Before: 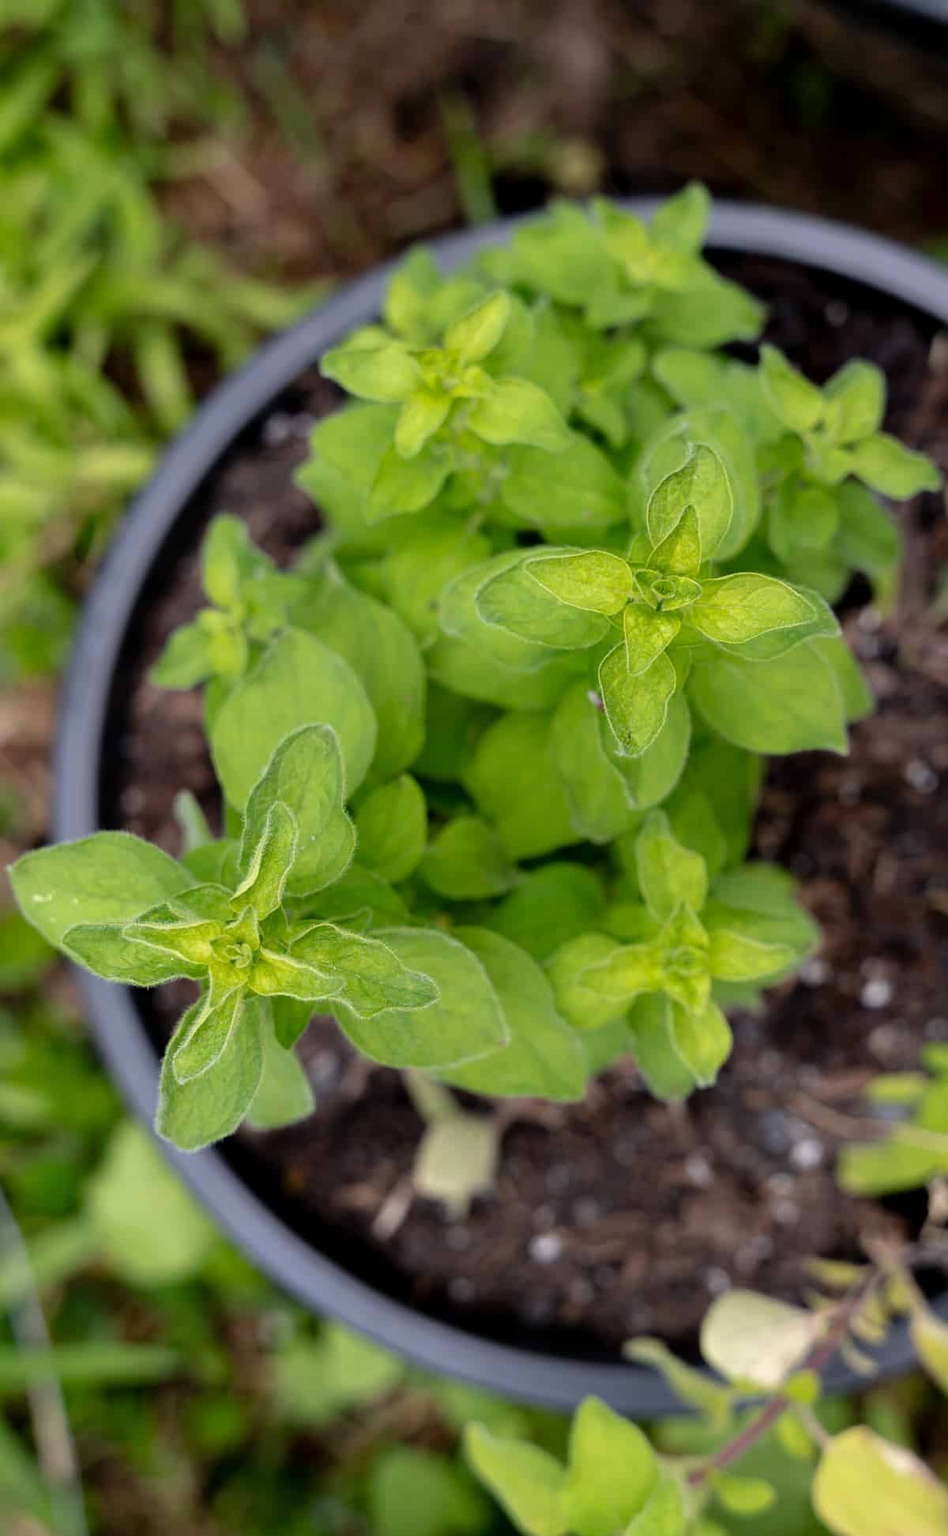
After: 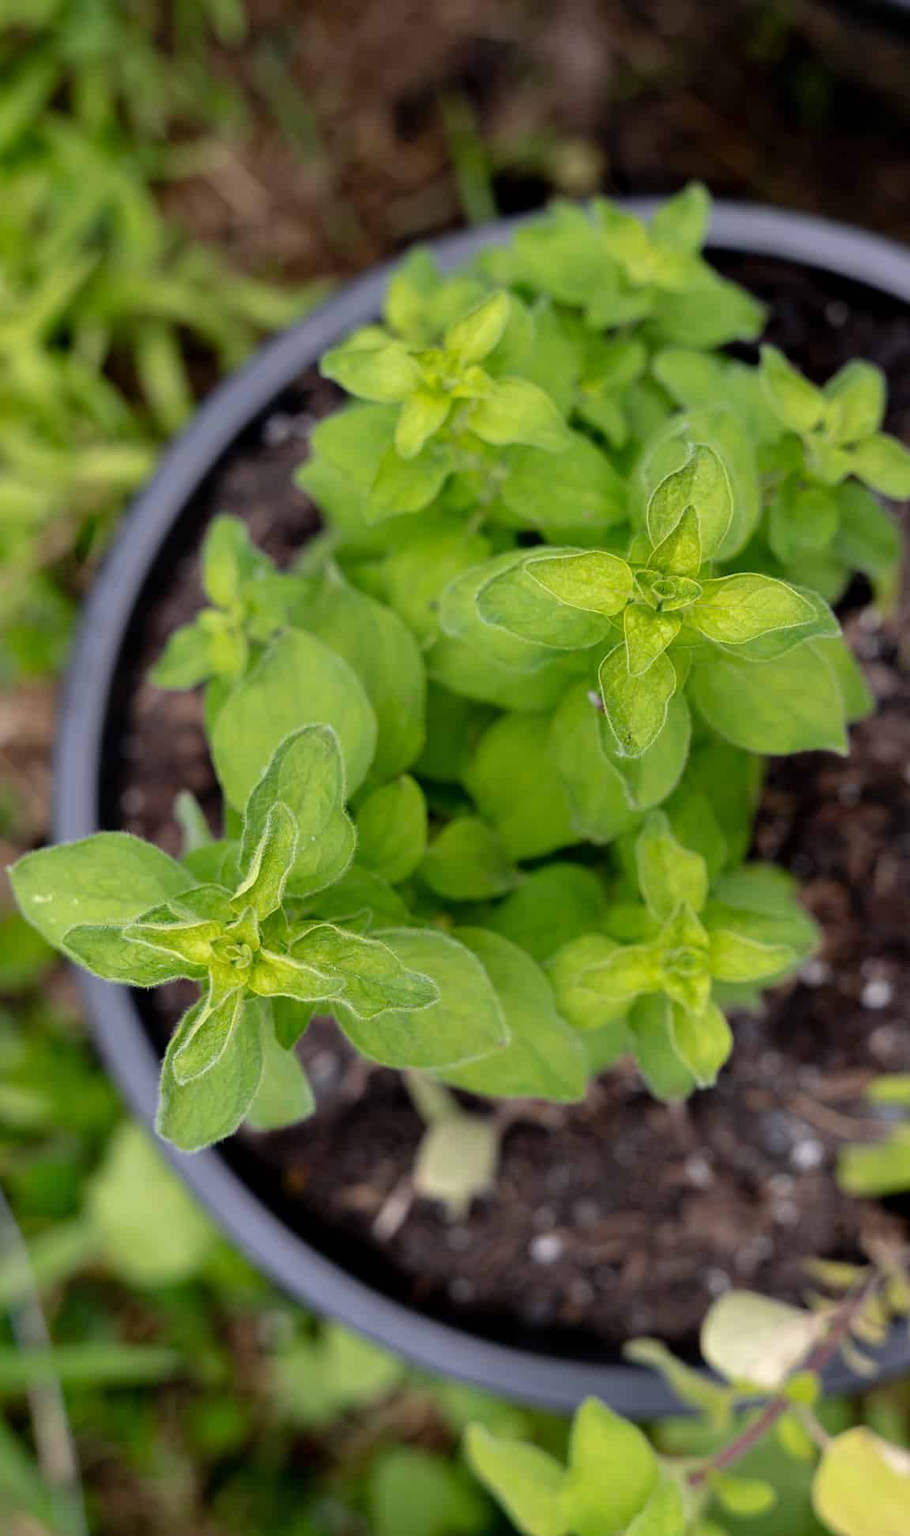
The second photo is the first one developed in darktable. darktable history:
crop: right 3.942%, bottom 0.029%
